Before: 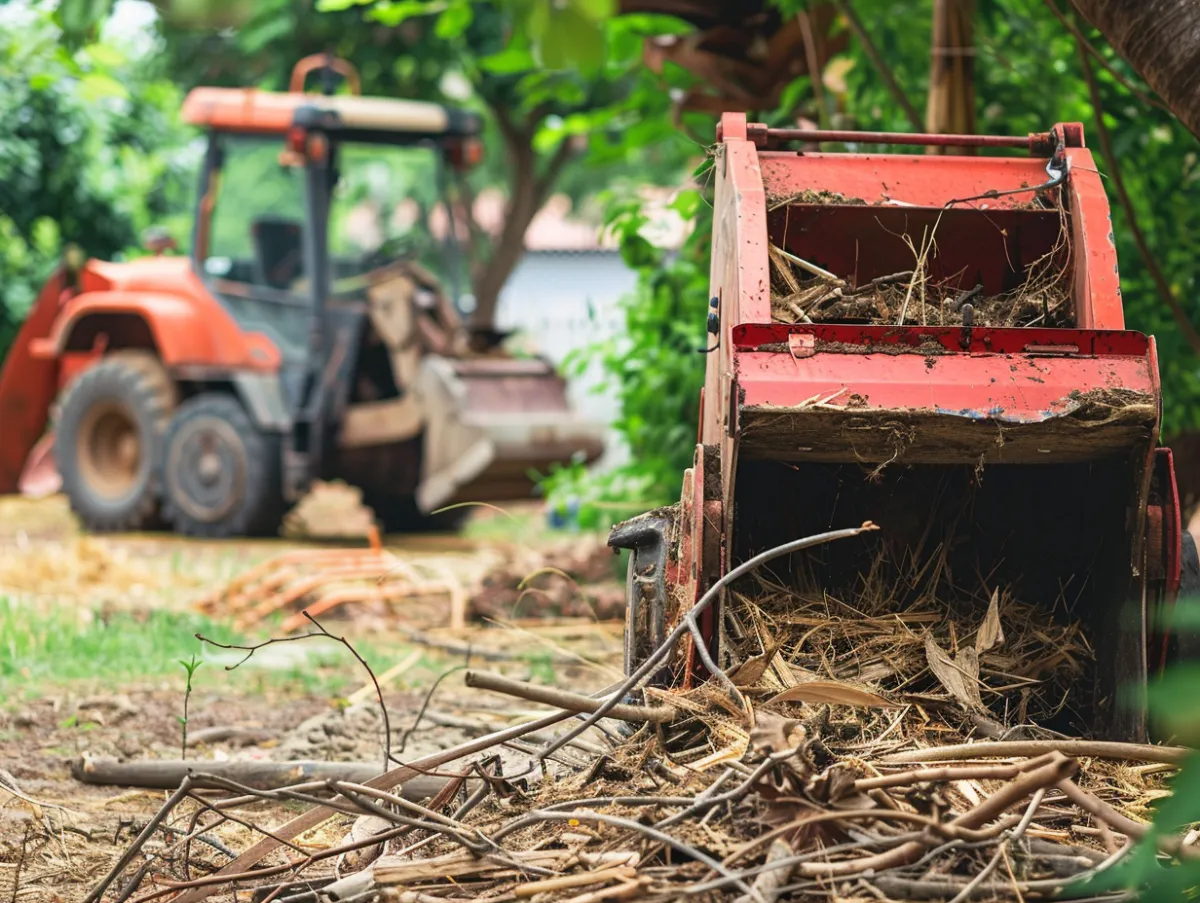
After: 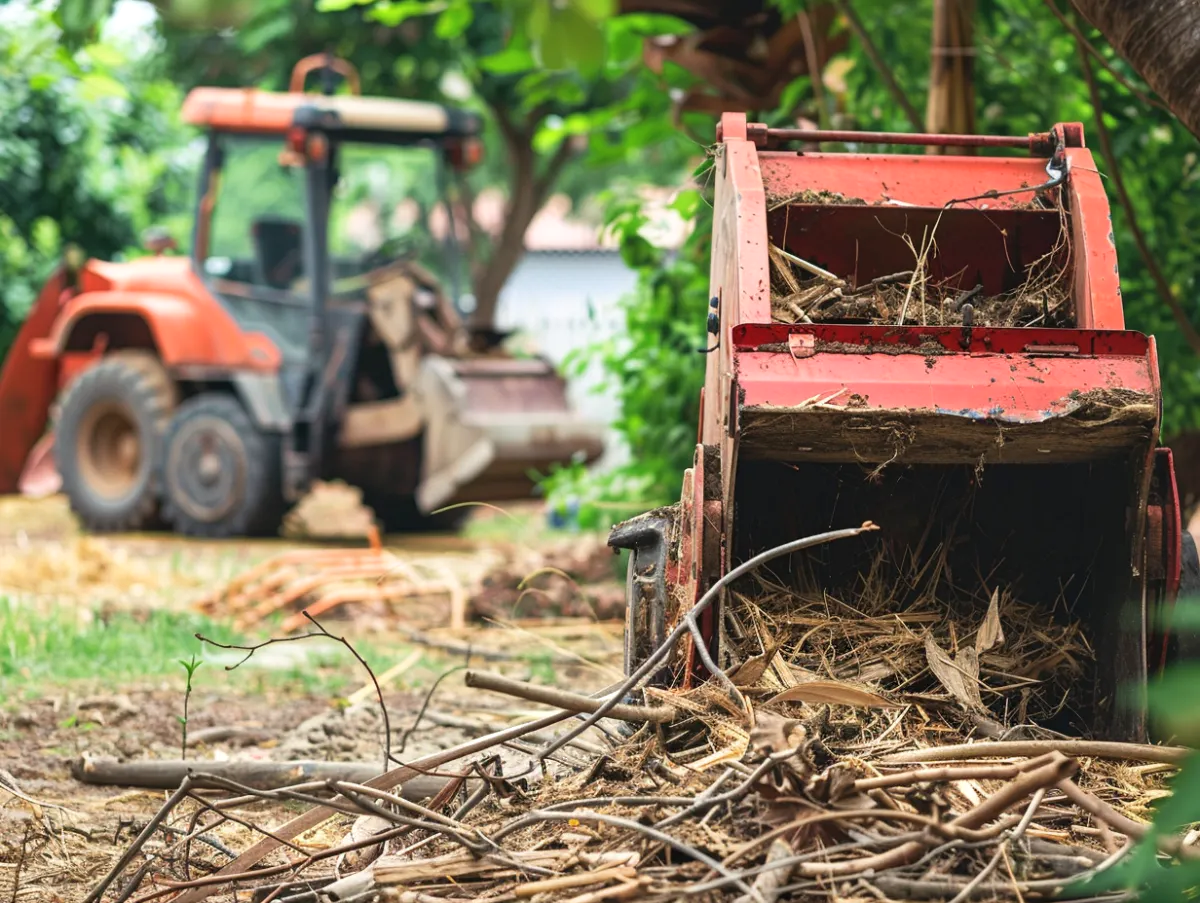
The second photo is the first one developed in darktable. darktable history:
shadows and highlights: radius 173.6, shadows 26.6, white point adjustment 3.31, highlights -68.48, soften with gaussian
